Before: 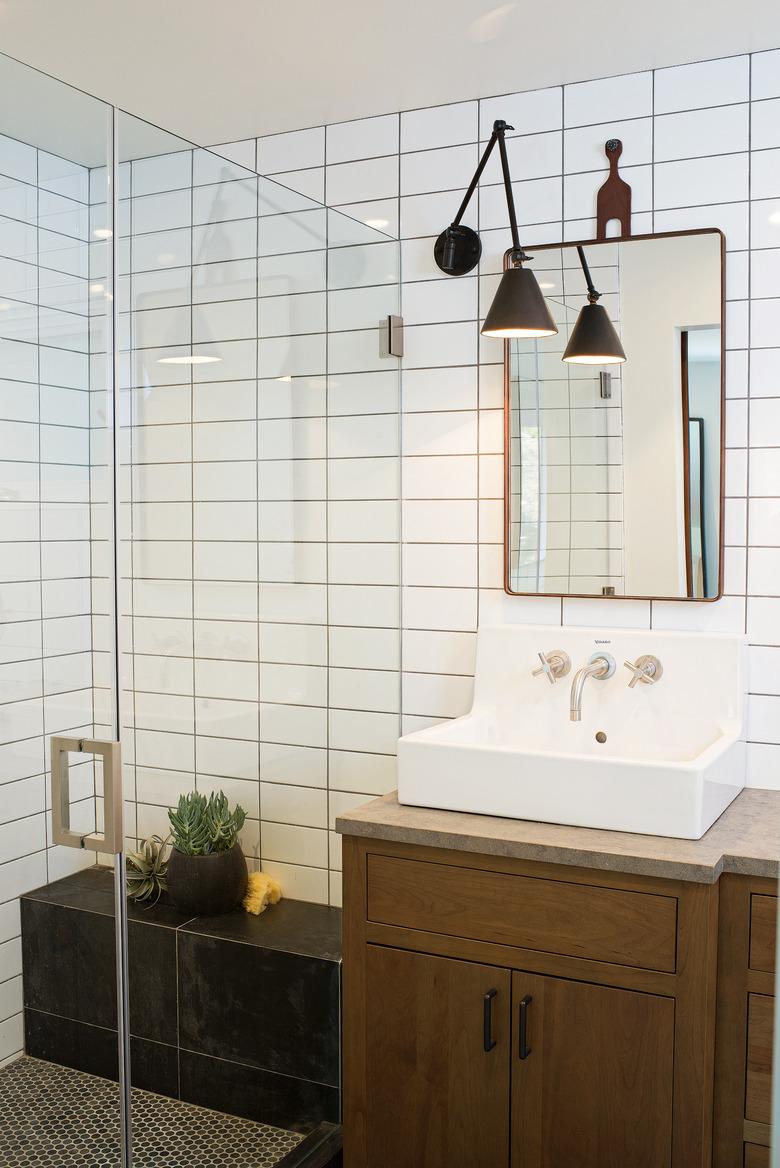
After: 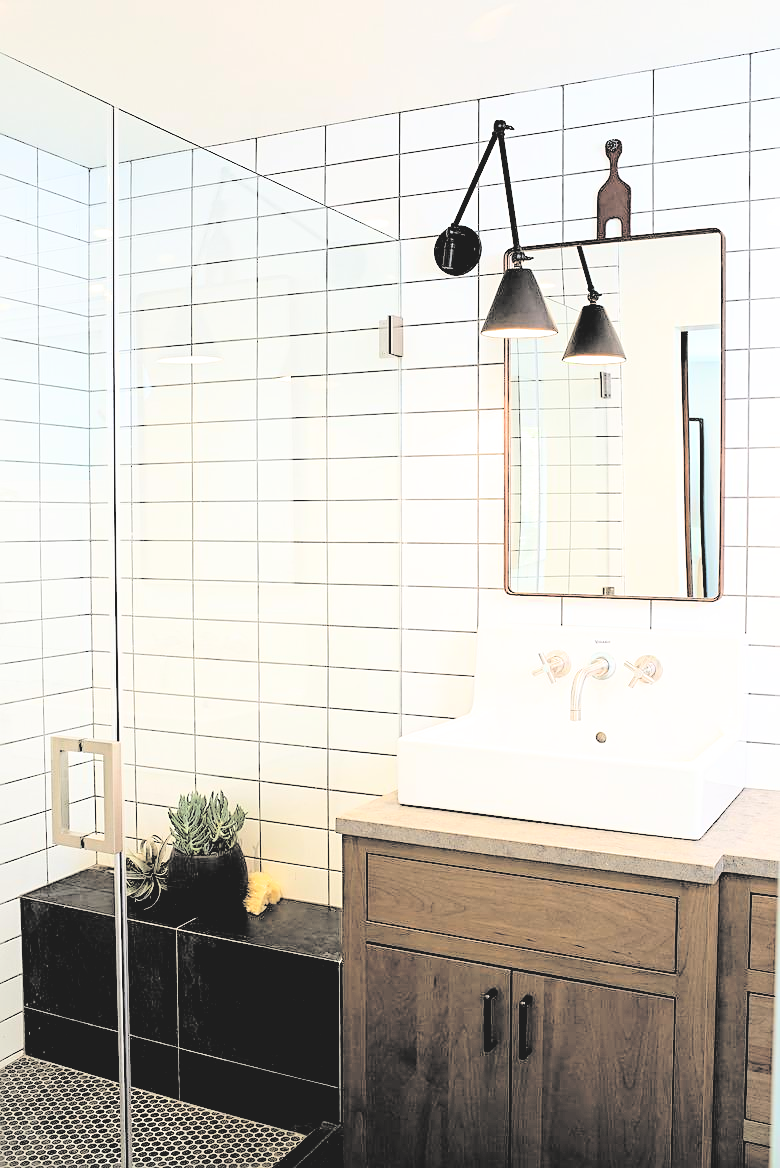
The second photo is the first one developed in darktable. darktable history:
filmic rgb: black relative exposure -3.57 EV, white relative exposure 2.29 EV, hardness 3.41
sharpen: on, module defaults
contrast brightness saturation: brightness 1
